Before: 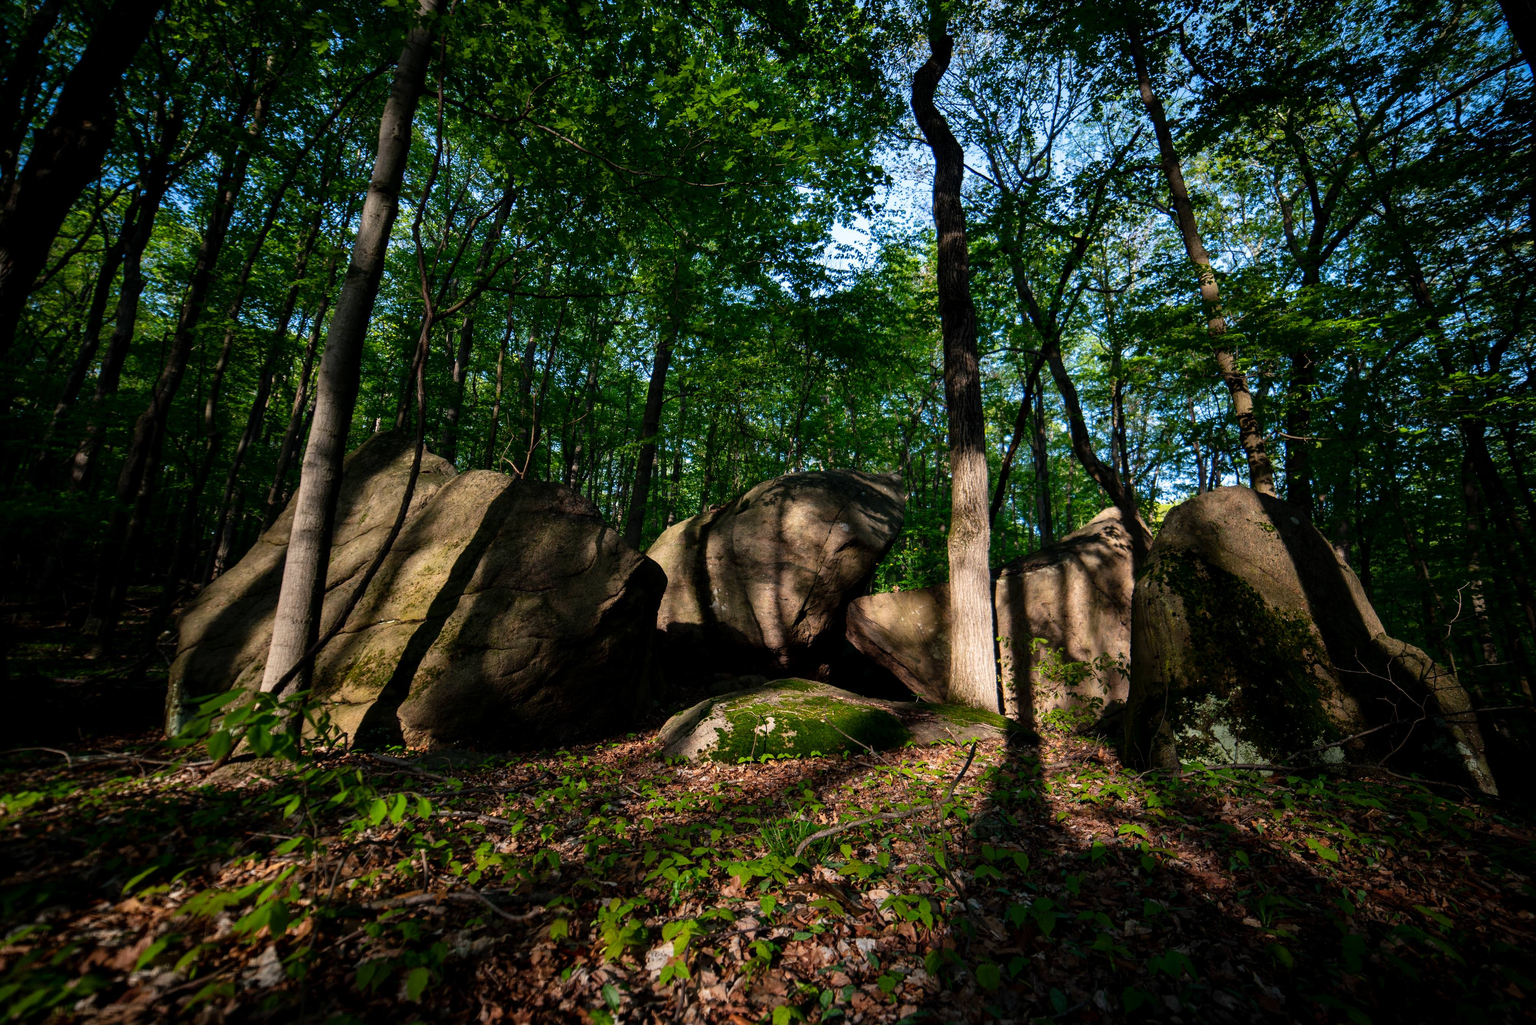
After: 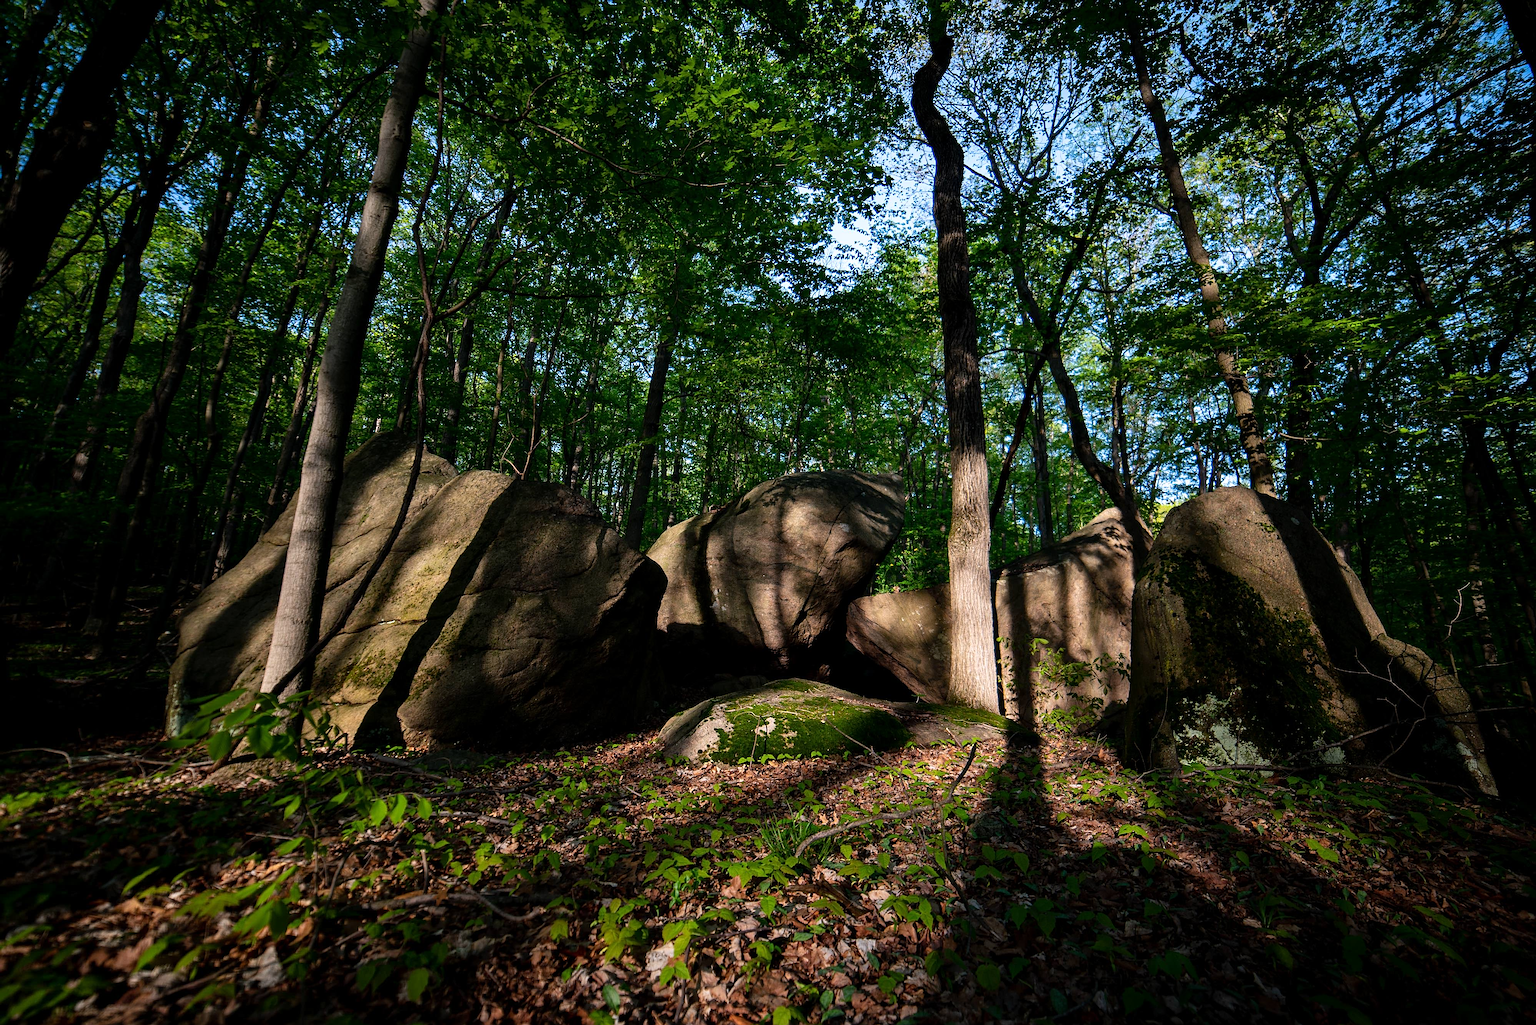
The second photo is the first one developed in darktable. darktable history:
white balance: red 1.004, blue 1.024
sharpen: on, module defaults
